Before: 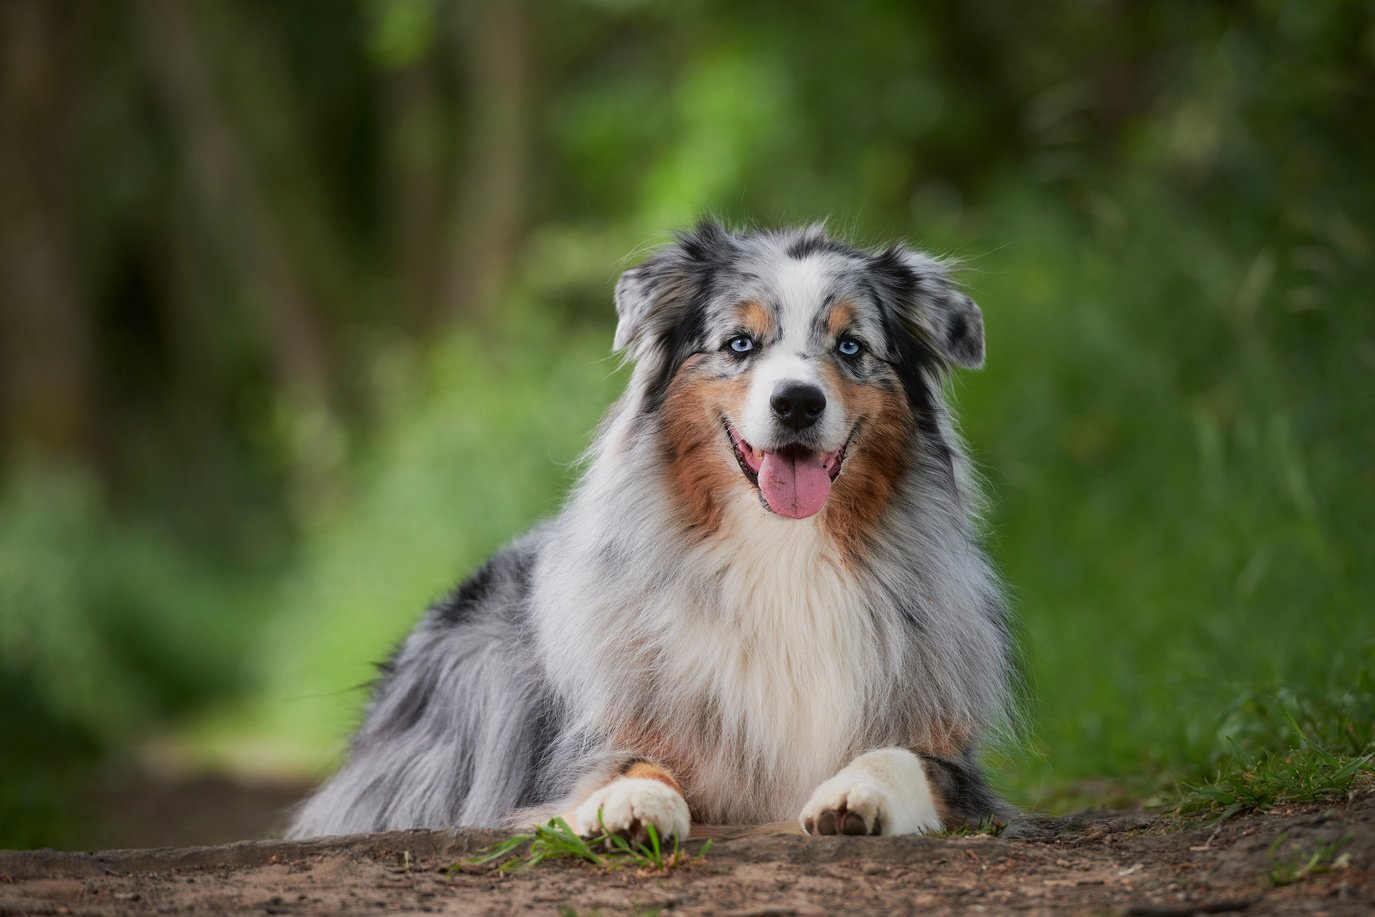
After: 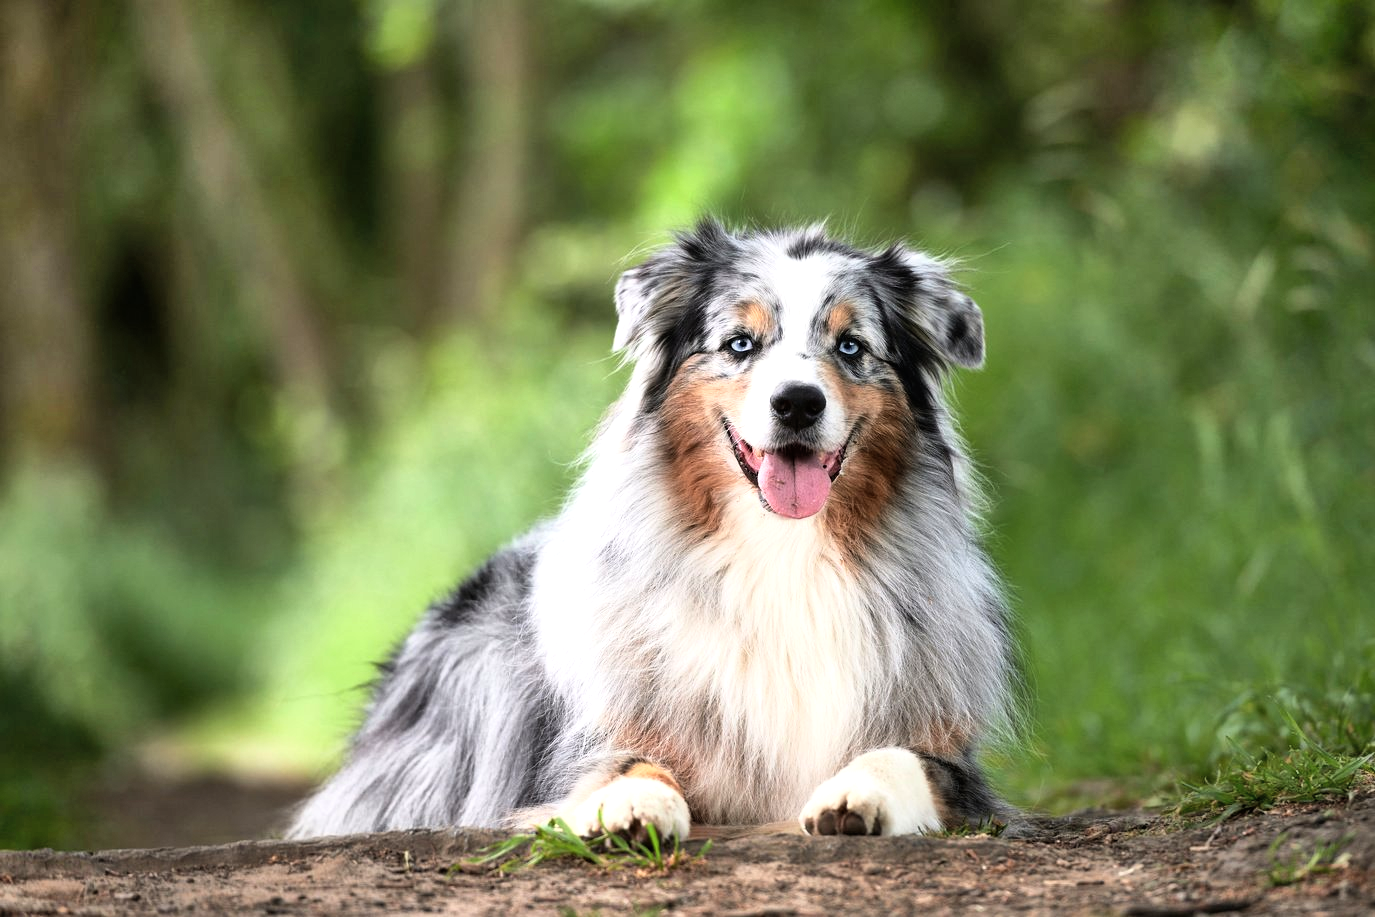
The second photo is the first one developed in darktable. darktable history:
base curve: curves: ch0 [(0, 0) (0.005, 0.002) (0.193, 0.295) (0.399, 0.664) (0.75, 0.928) (1, 1)]
shadows and highlights: radius 110.86, shadows 51.09, white point adjustment 9.16, highlights -4.17, highlights color adjustment 32.2%, soften with gaussian
